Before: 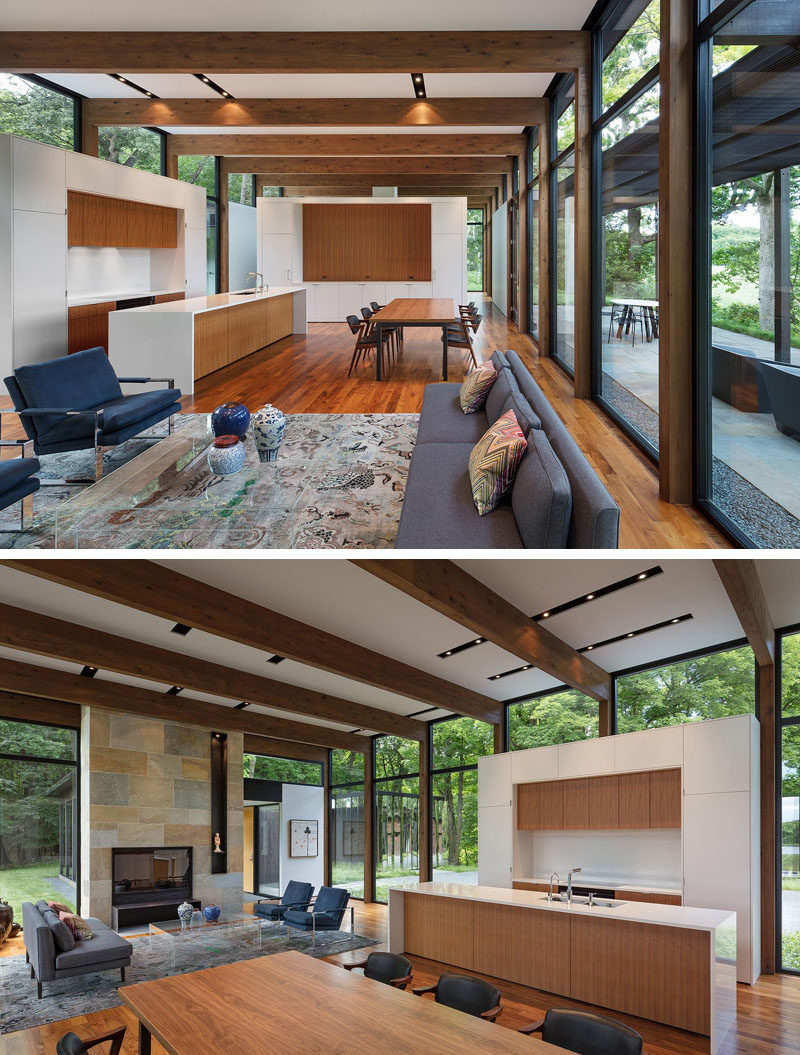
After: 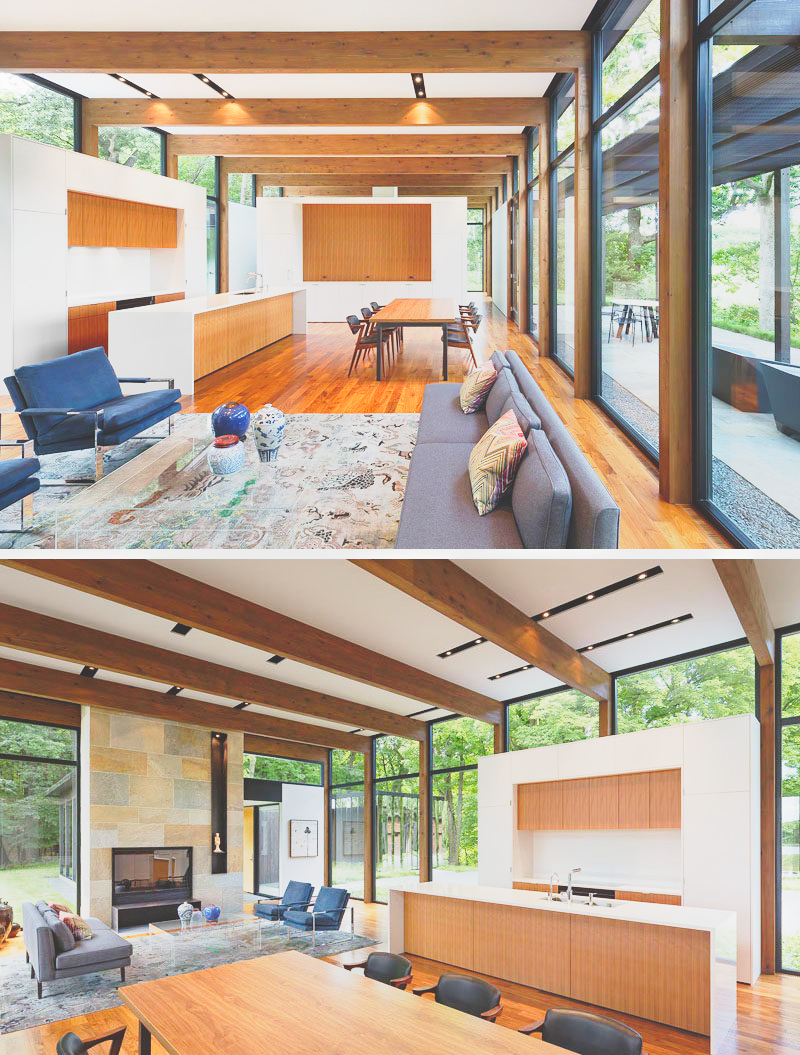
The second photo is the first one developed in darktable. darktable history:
exposure: black level correction -0.005, exposure 0.611 EV, compensate highlight preservation false
base curve: curves: ch0 [(0, 0) (0.028, 0.03) (0.121, 0.232) (0.46, 0.748) (0.859, 0.968) (1, 1)], preserve colors none
local contrast: detail 69%
